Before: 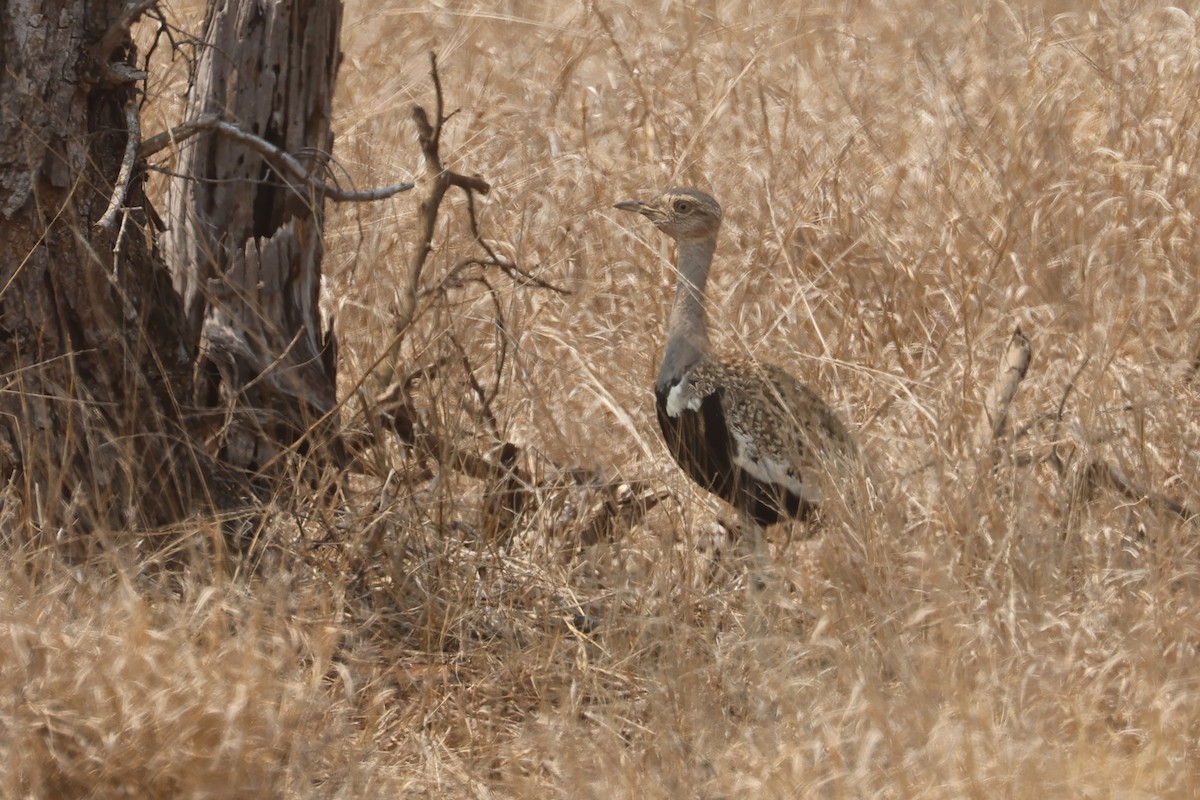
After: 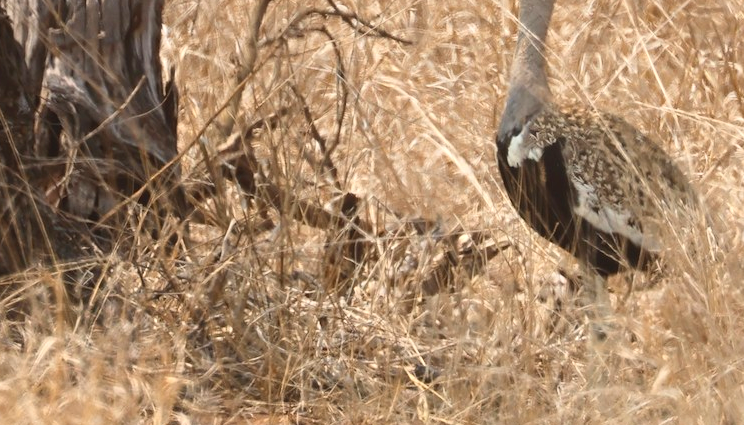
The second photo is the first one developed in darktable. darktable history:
crop: left 13.312%, top 31.28%, right 24.627%, bottom 15.582%
white balance: red 1, blue 1
levels: levels [0, 0.48, 0.961]
contrast brightness saturation: contrast 0.2, brightness 0.16, saturation 0.22
